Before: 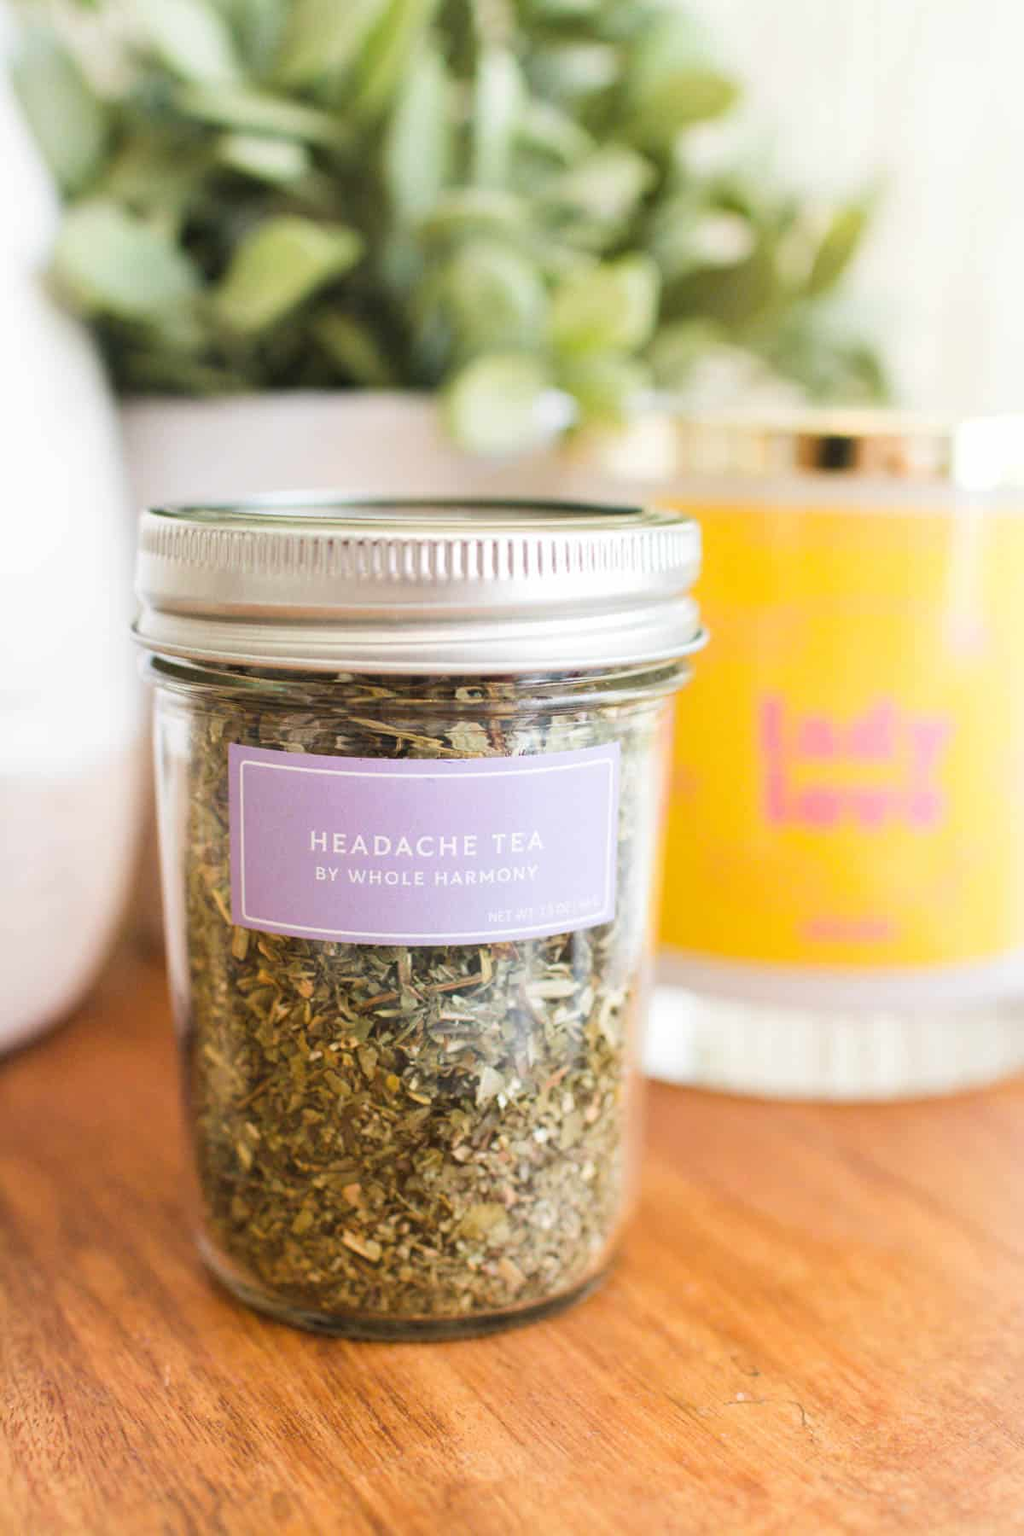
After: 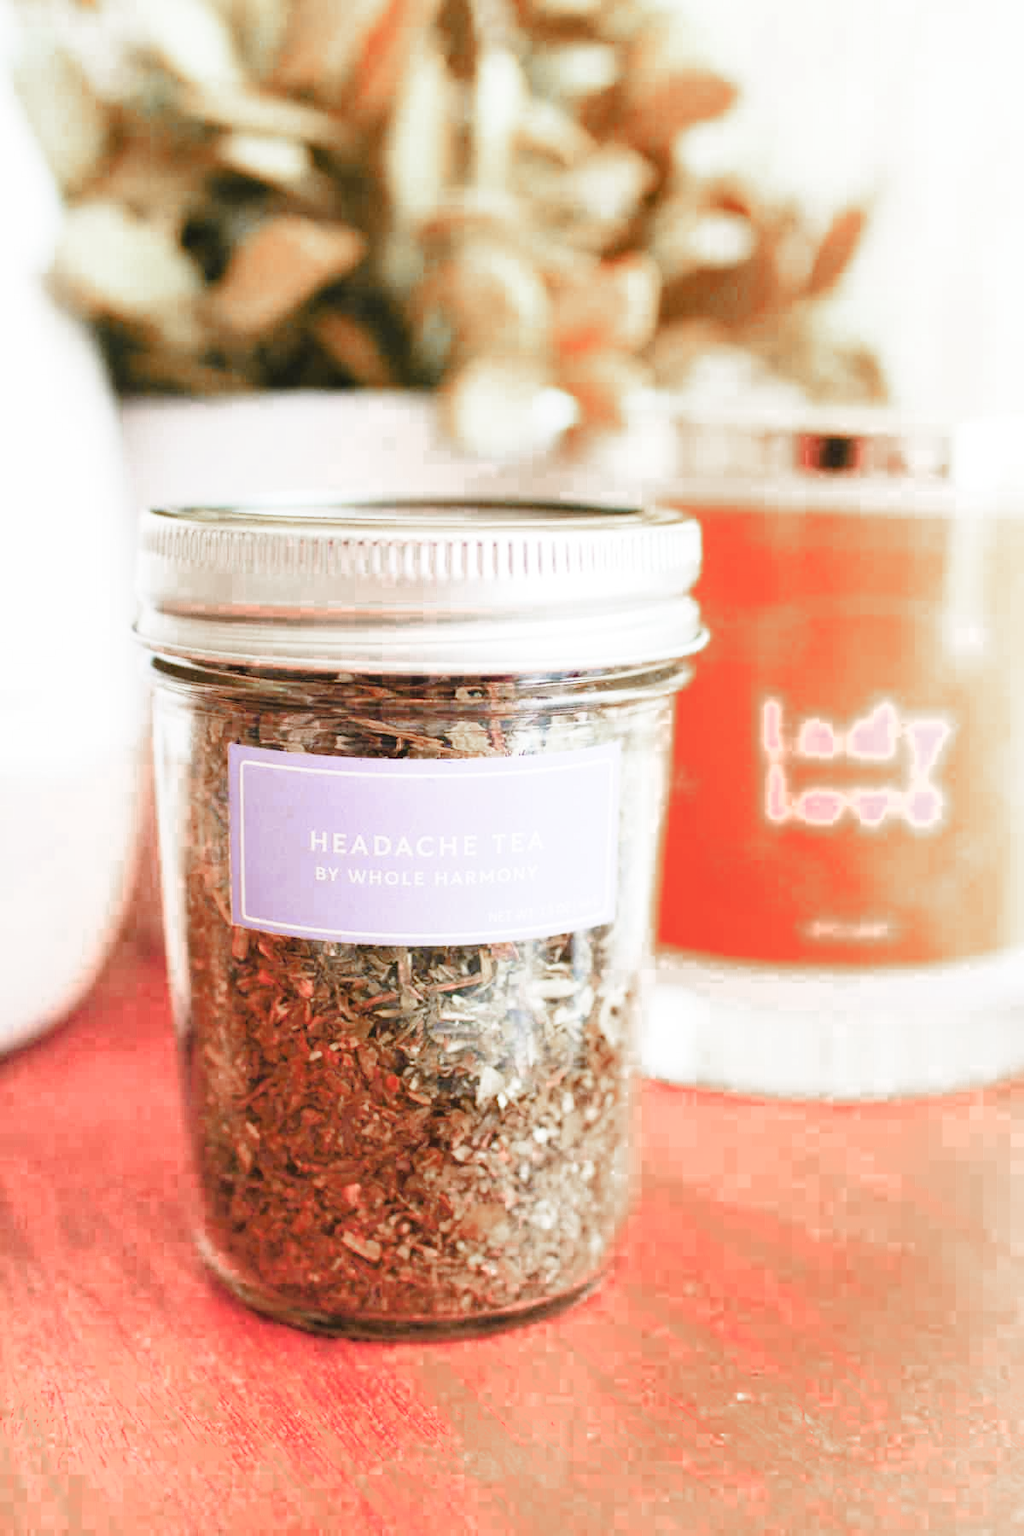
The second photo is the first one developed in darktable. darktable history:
color zones: curves: ch0 [(0.006, 0.385) (0.143, 0.563) (0.243, 0.321) (0.352, 0.464) (0.516, 0.456) (0.625, 0.5) (0.75, 0.5) (0.875, 0.5)]; ch1 [(0, 0.5) (0.134, 0.504) (0.246, 0.463) (0.421, 0.515) (0.5, 0.56) (0.625, 0.5) (0.75, 0.5) (0.875, 0.5)]; ch2 [(0, 0.5) (0.131, 0.426) (0.307, 0.289) (0.38, 0.188) (0.513, 0.216) (0.625, 0.548) (0.75, 0.468) (0.838, 0.396) (0.971, 0.311)]
base curve: curves: ch0 [(0, 0) (0.028, 0.03) (0.121, 0.232) (0.46, 0.748) (0.859, 0.968) (1, 1)], preserve colors none
